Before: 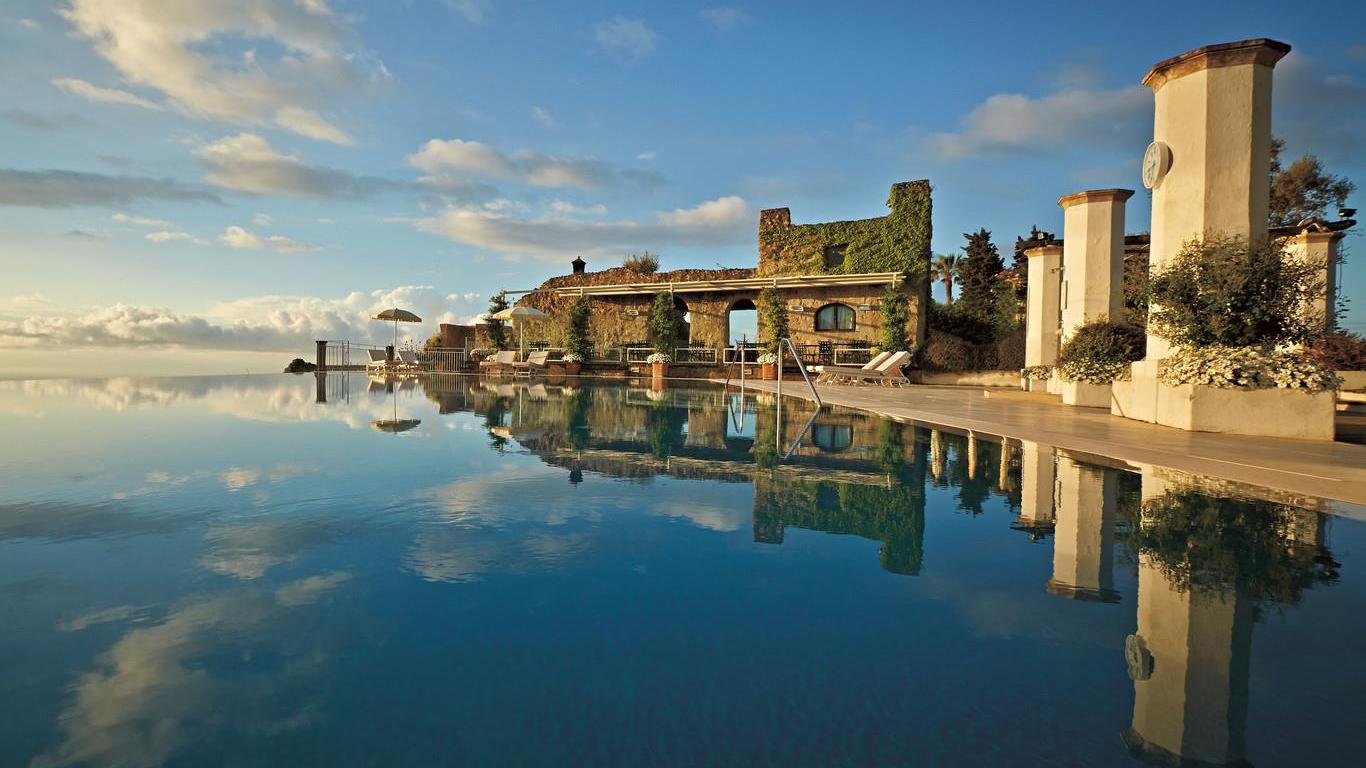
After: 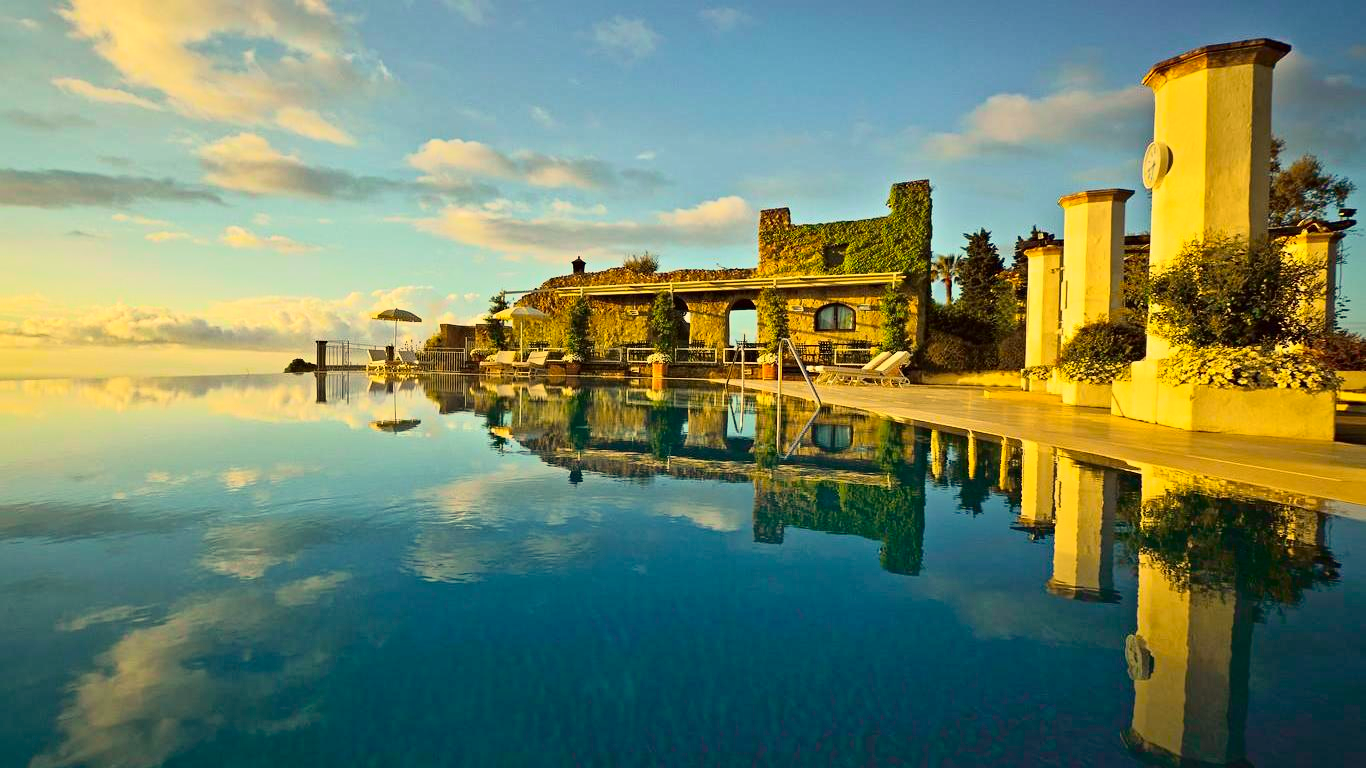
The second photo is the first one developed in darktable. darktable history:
color correction: highlights a* 2.46, highlights b* 22.58
shadows and highlights: on, module defaults
tone curve: curves: ch0 [(0, 0) (0.187, 0.12) (0.392, 0.438) (0.704, 0.86) (0.858, 0.938) (1, 0.981)]; ch1 [(0, 0) (0.402, 0.36) (0.476, 0.456) (0.498, 0.501) (0.518, 0.521) (0.58, 0.598) (0.619, 0.663) (0.692, 0.744) (1, 1)]; ch2 [(0, 0) (0.427, 0.417) (0.483, 0.481) (0.503, 0.503) (0.526, 0.53) (0.563, 0.585) (0.626, 0.703) (0.699, 0.753) (0.997, 0.858)], color space Lab, independent channels, preserve colors none
